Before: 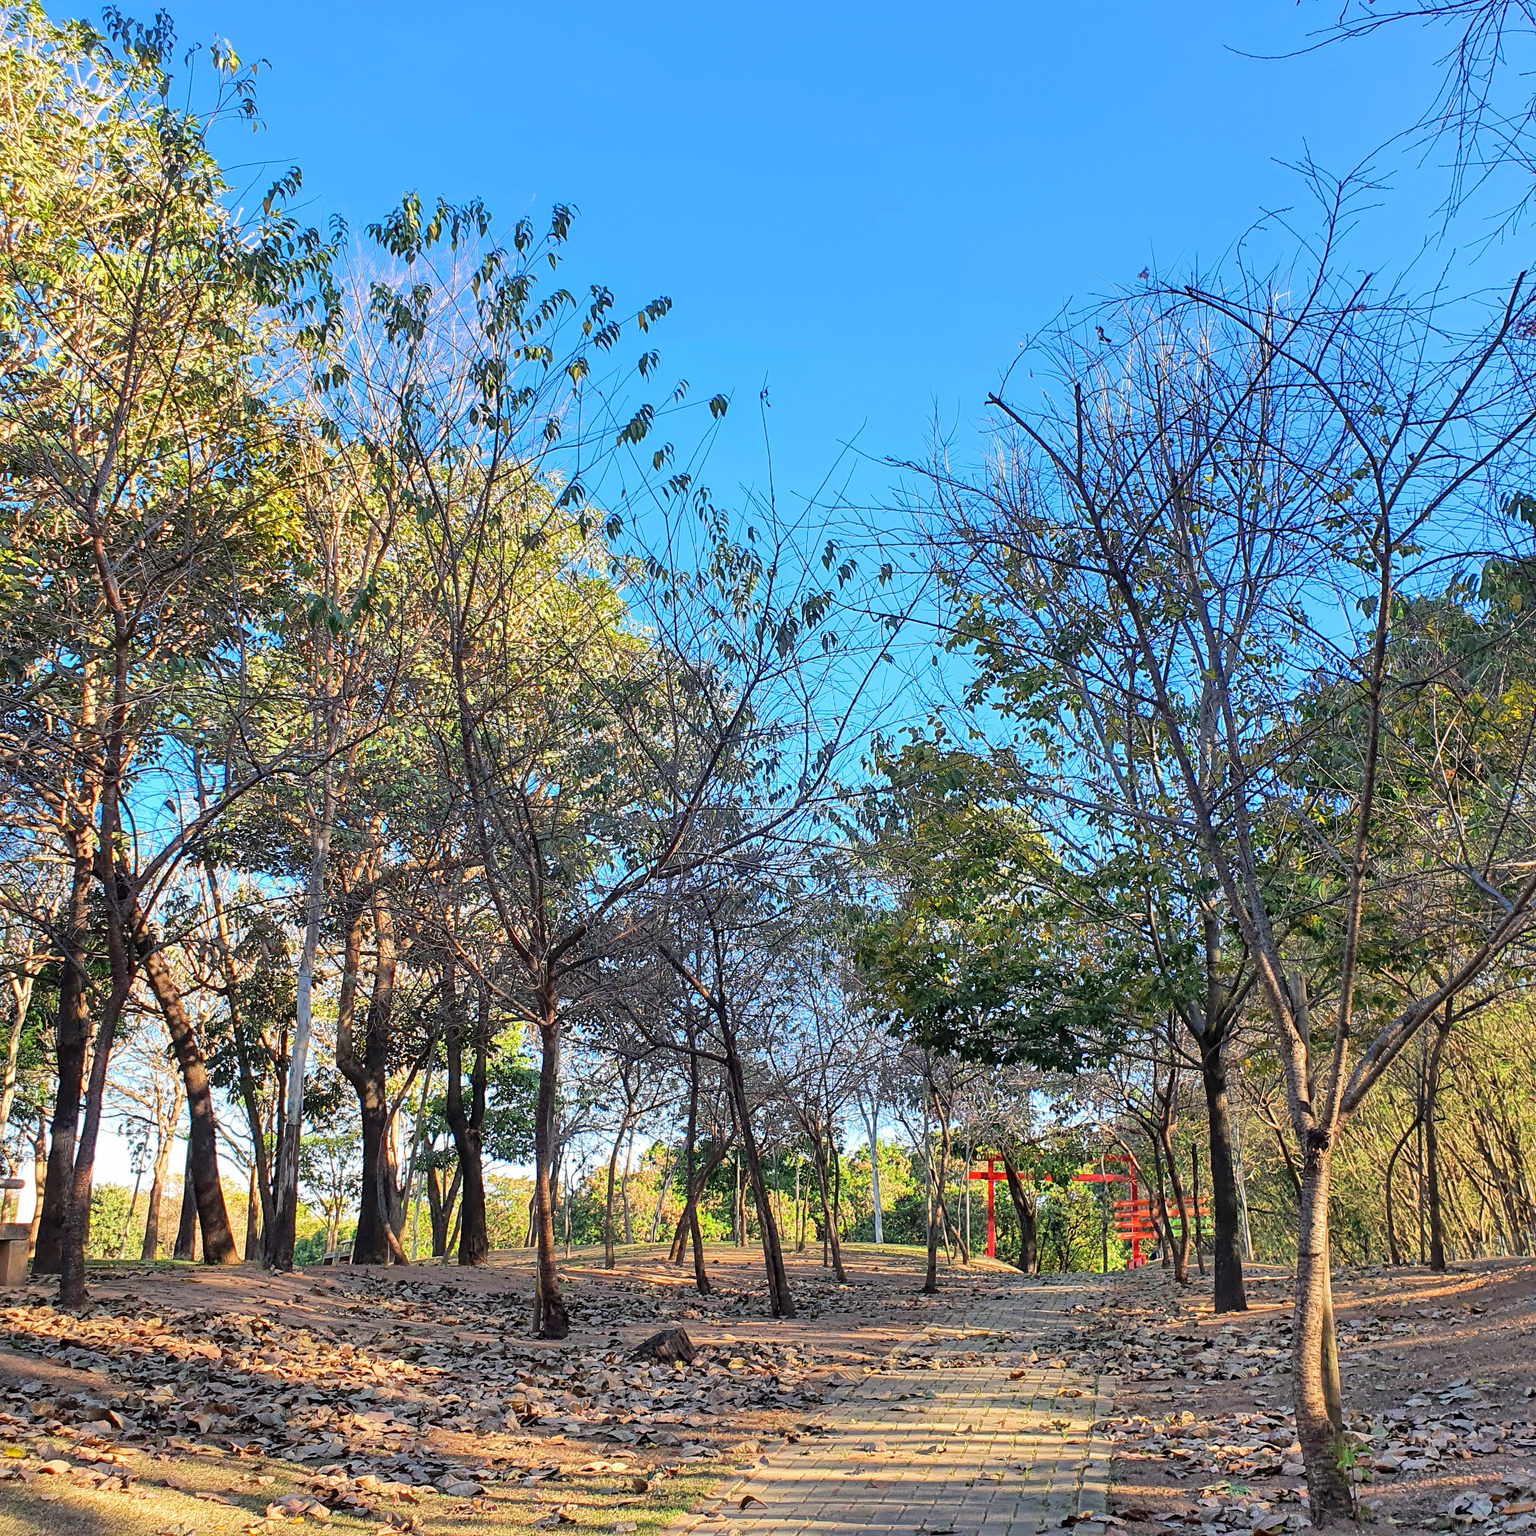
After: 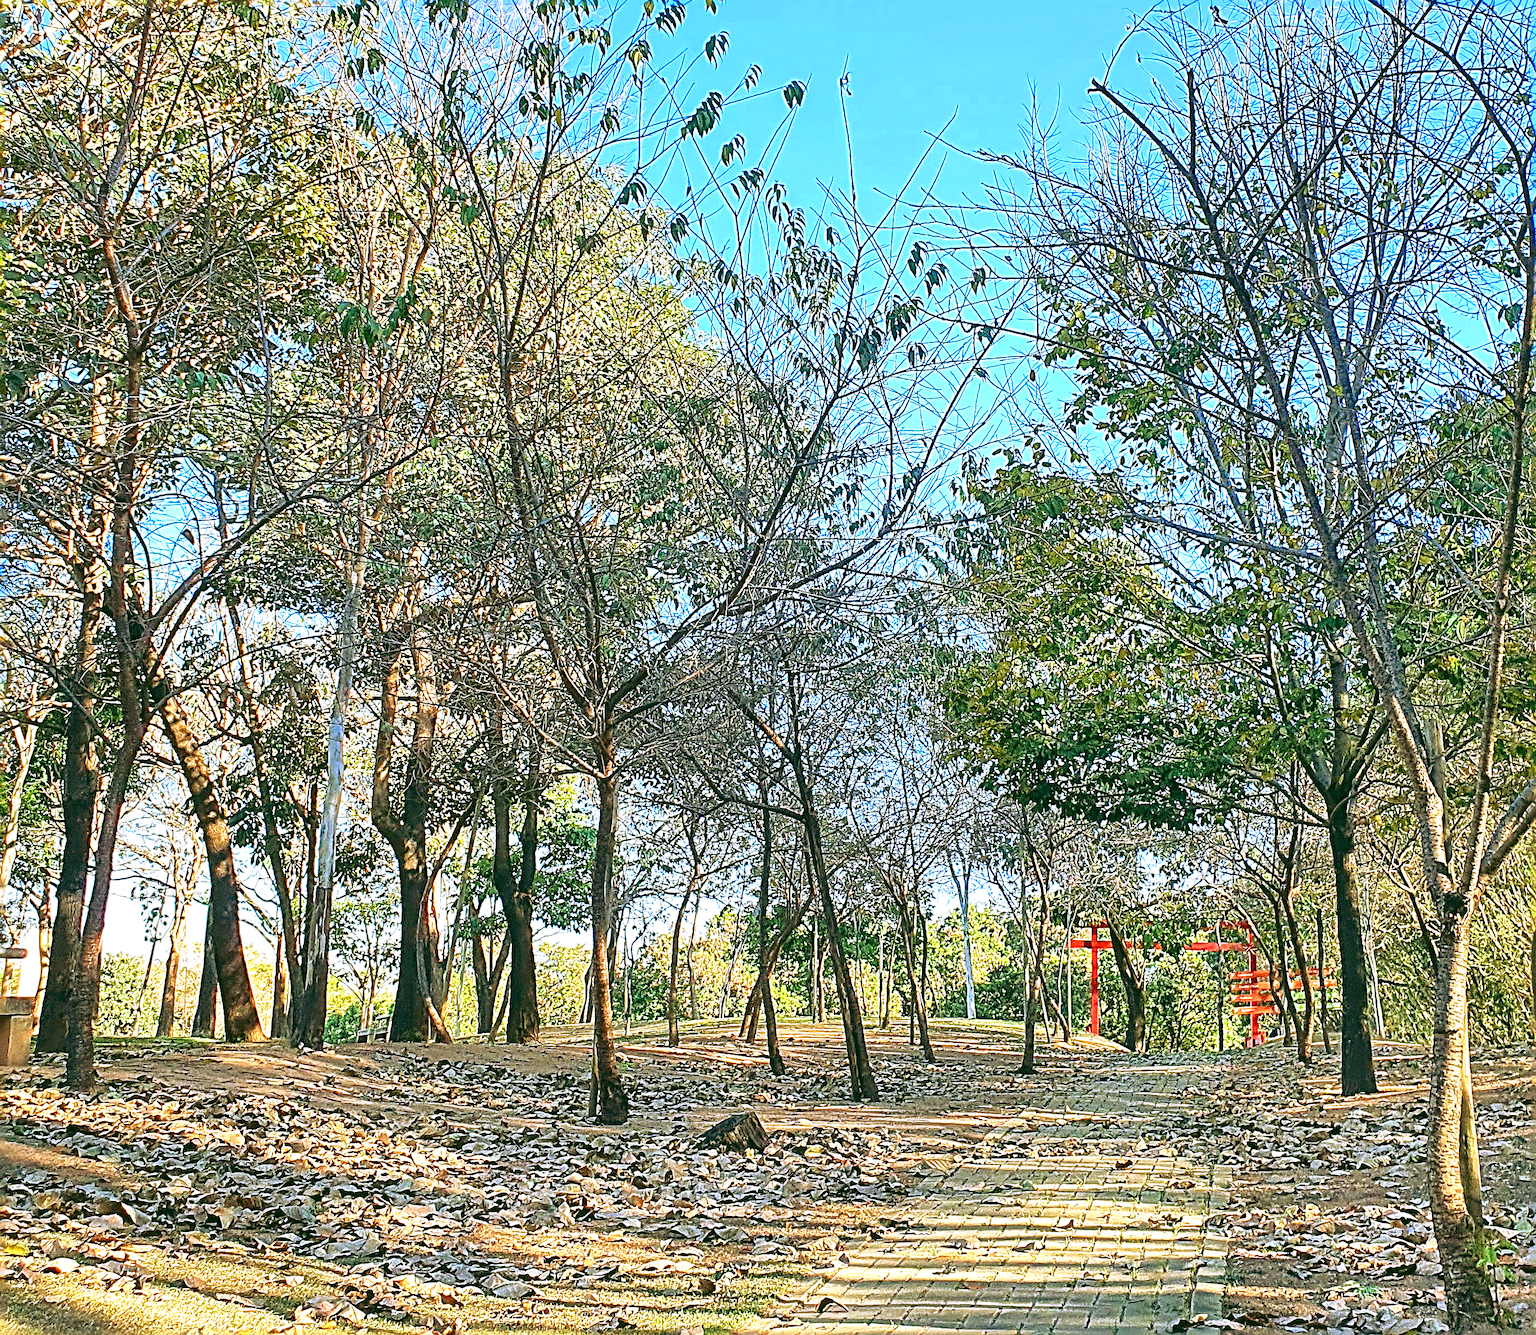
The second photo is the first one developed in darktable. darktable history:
crop: top 20.916%, right 9.437%, bottom 0.316%
sharpen: radius 3.69, amount 0.928
velvia: on, module defaults
exposure: black level correction -0.005, exposure 1 EV, compensate highlight preservation false
color balance rgb: perceptual saturation grading › global saturation 20%, perceptual saturation grading › highlights -25%, perceptual saturation grading › shadows 50%
local contrast: mode bilateral grid, contrast 20, coarseness 50, detail 159%, midtone range 0.2
rgb curve: curves: ch0 [(0.123, 0.061) (0.995, 0.887)]; ch1 [(0.06, 0.116) (1, 0.906)]; ch2 [(0, 0) (0.824, 0.69) (1, 1)], mode RGB, independent channels, compensate middle gray true
